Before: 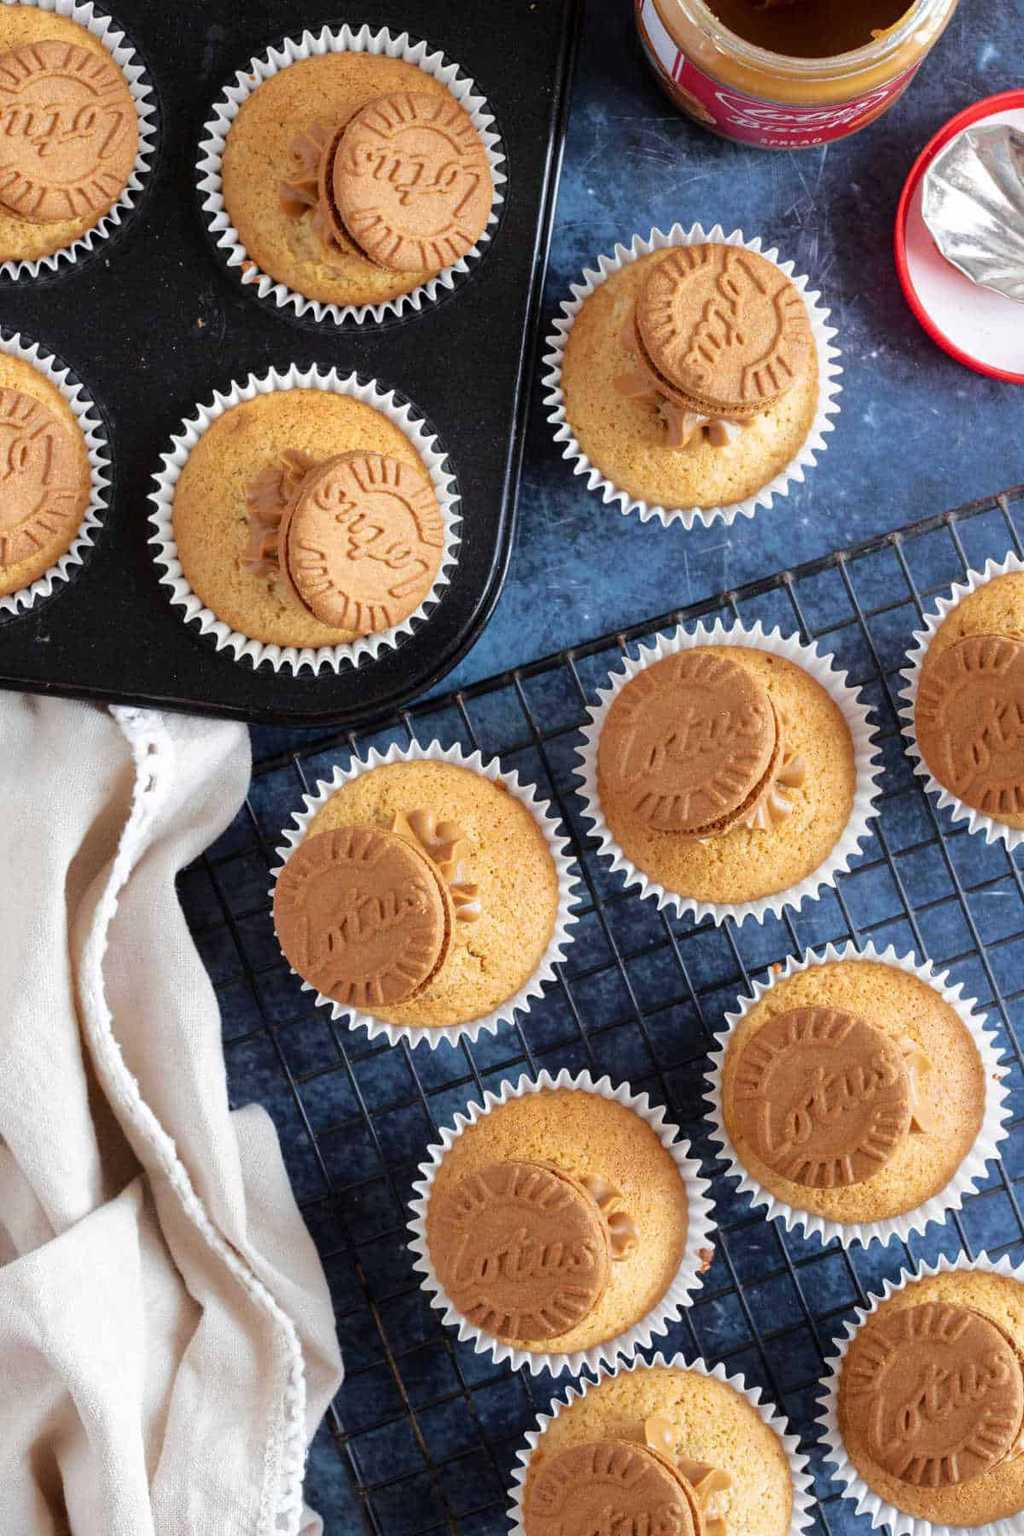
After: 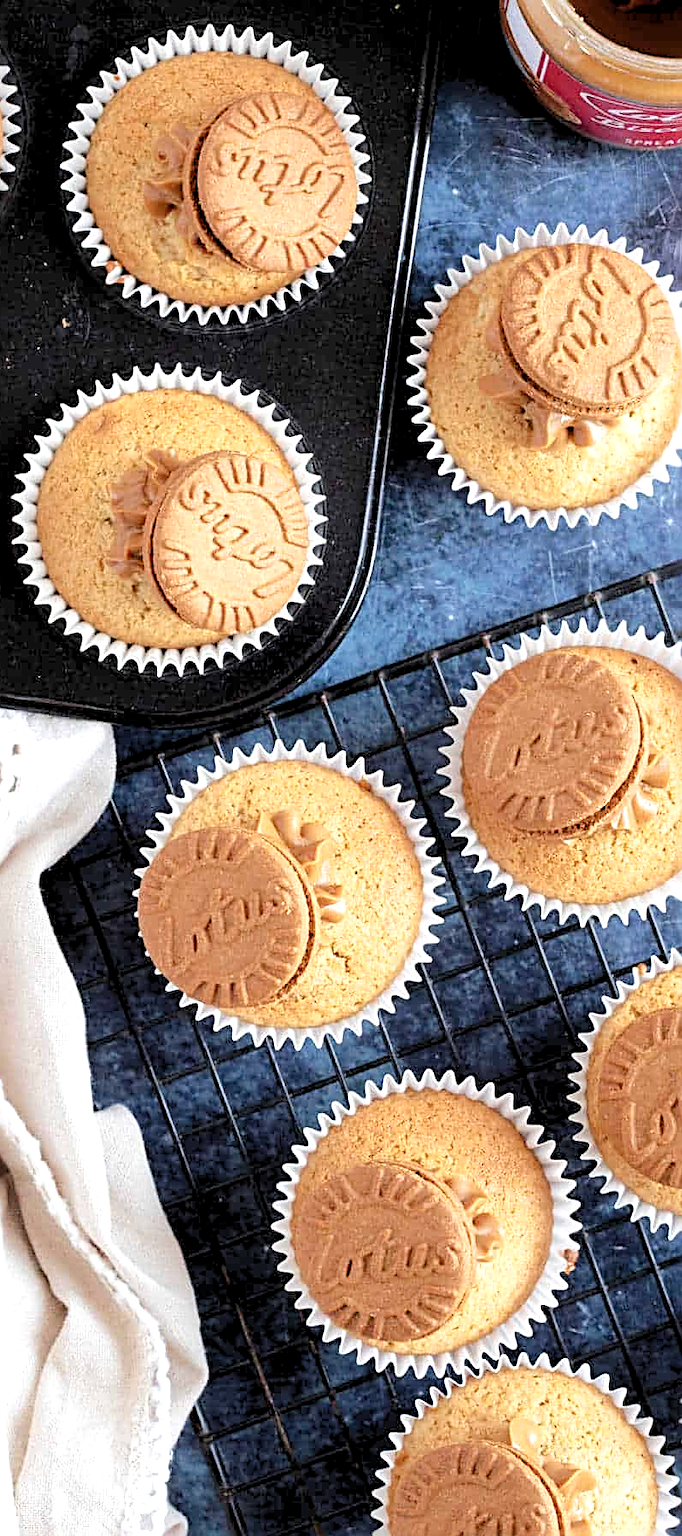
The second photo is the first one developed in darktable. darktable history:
contrast brightness saturation: contrast 0.106, saturation -0.175
levels: levels [0.044, 0.416, 0.908]
crop and rotate: left 13.333%, right 20.058%
sharpen: radius 2.826, amount 0.722
